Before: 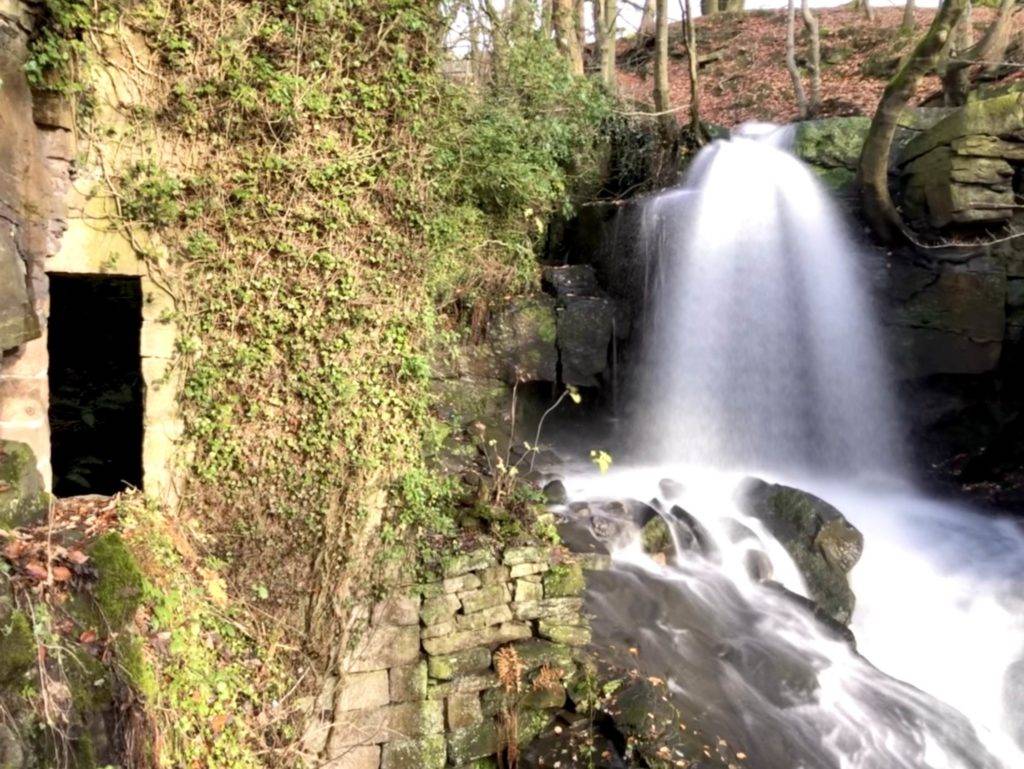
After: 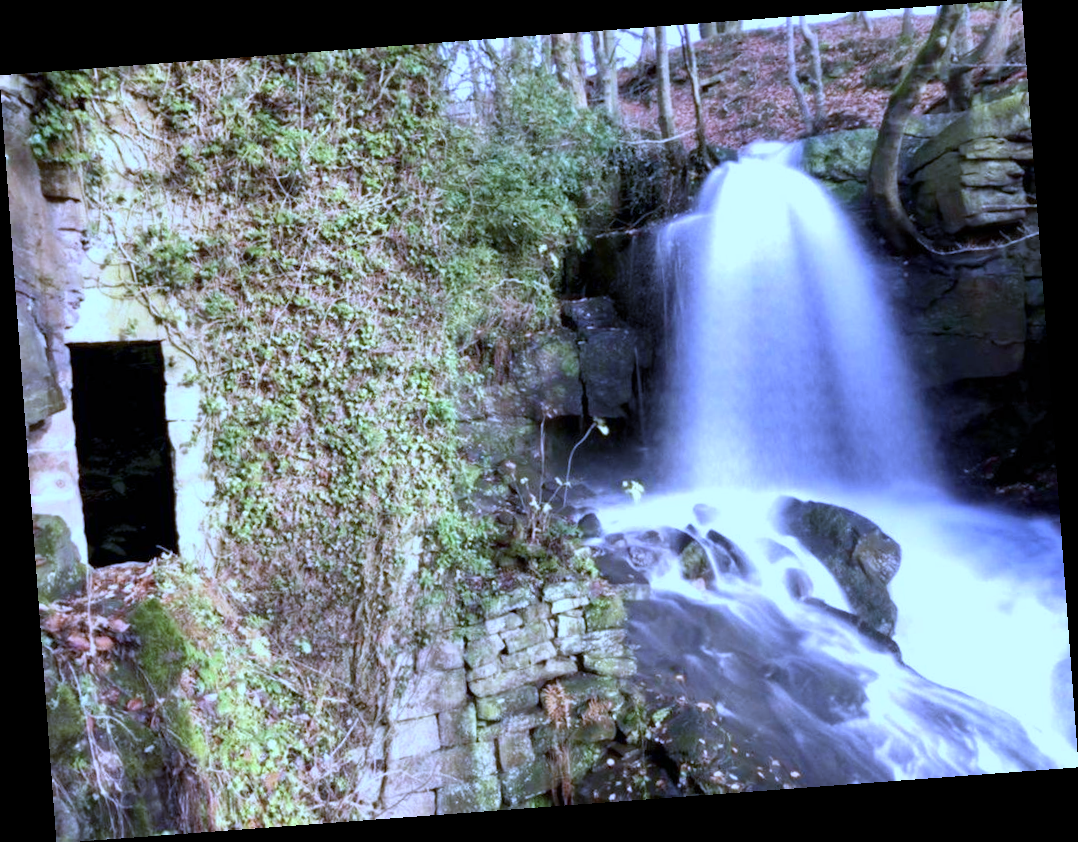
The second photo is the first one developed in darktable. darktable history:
rotate and perspective: rotation -4.25°, automatic cropping off
white balance: red 0.871, blue 1.249
color calibration: illuminant as shot in camera, x 0.379, y 0.396, temperature 4138.76 K
